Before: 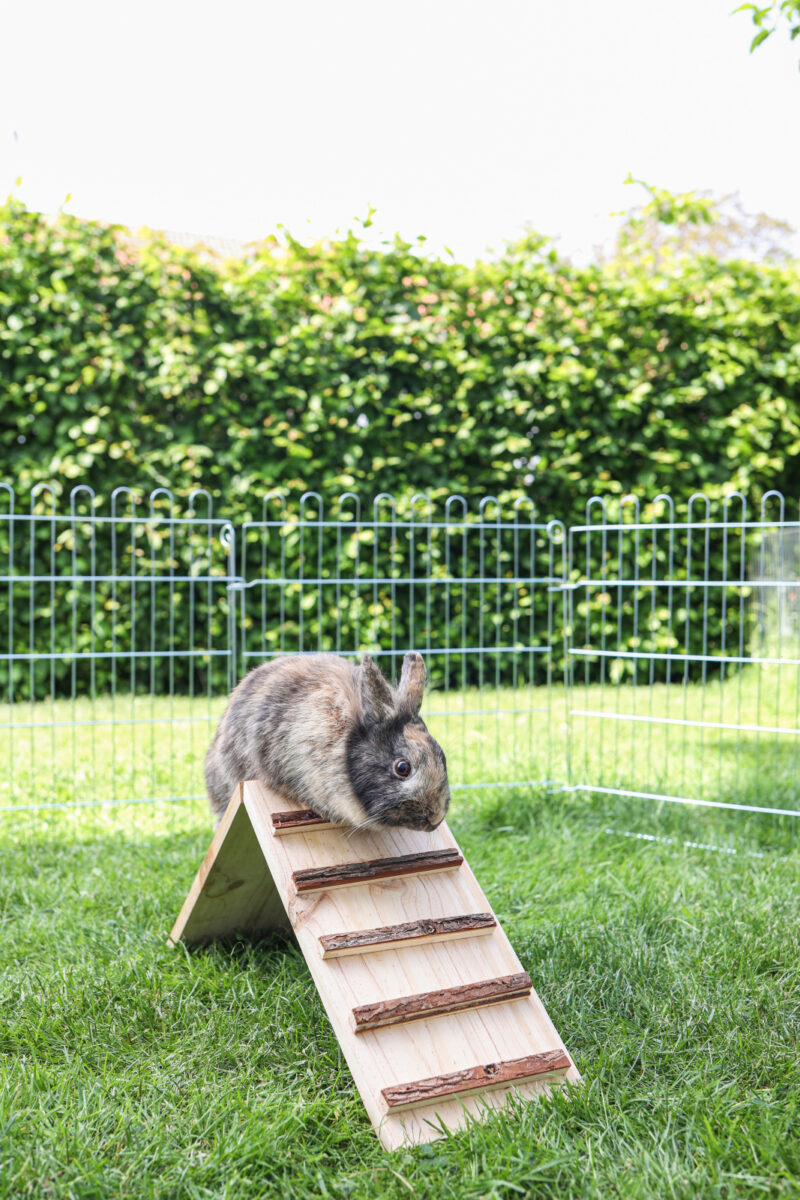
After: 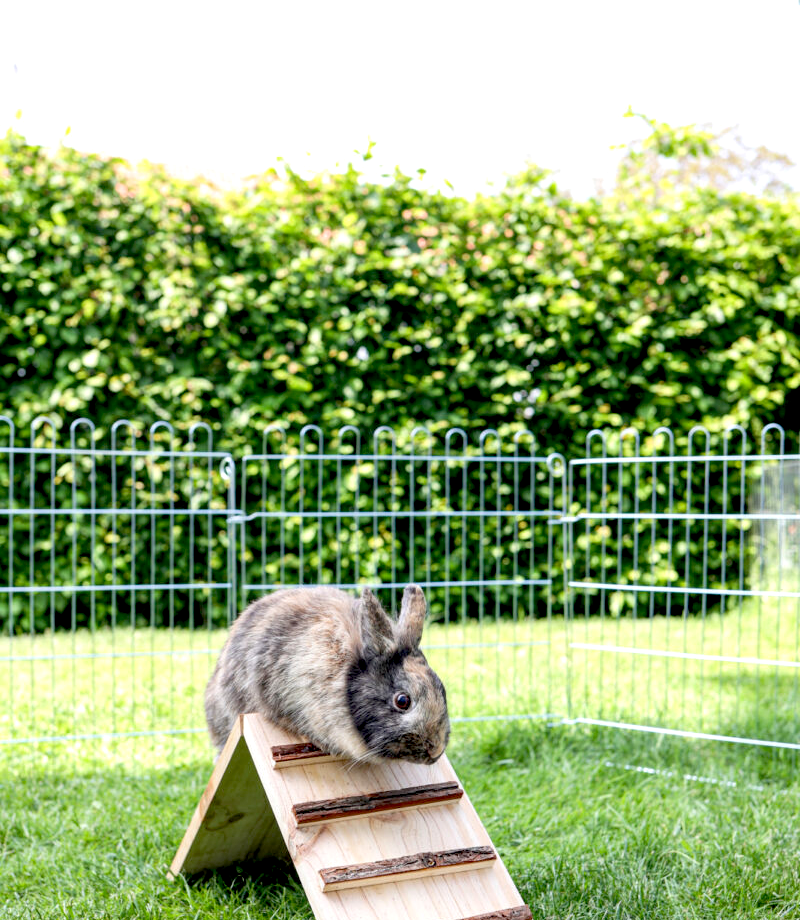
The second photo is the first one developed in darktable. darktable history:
exposure: black level correction 0.025, exposure 0.182 EV, compensate highlight preservation false
crop: top 5.667%, bottom 17.637%
